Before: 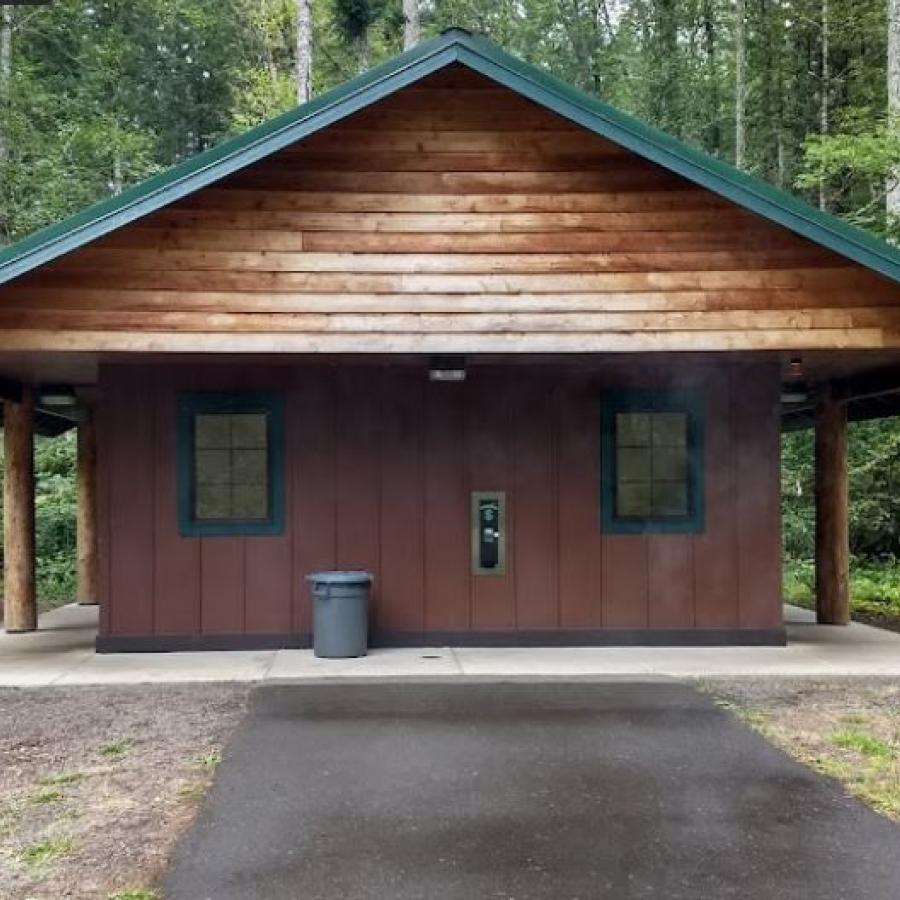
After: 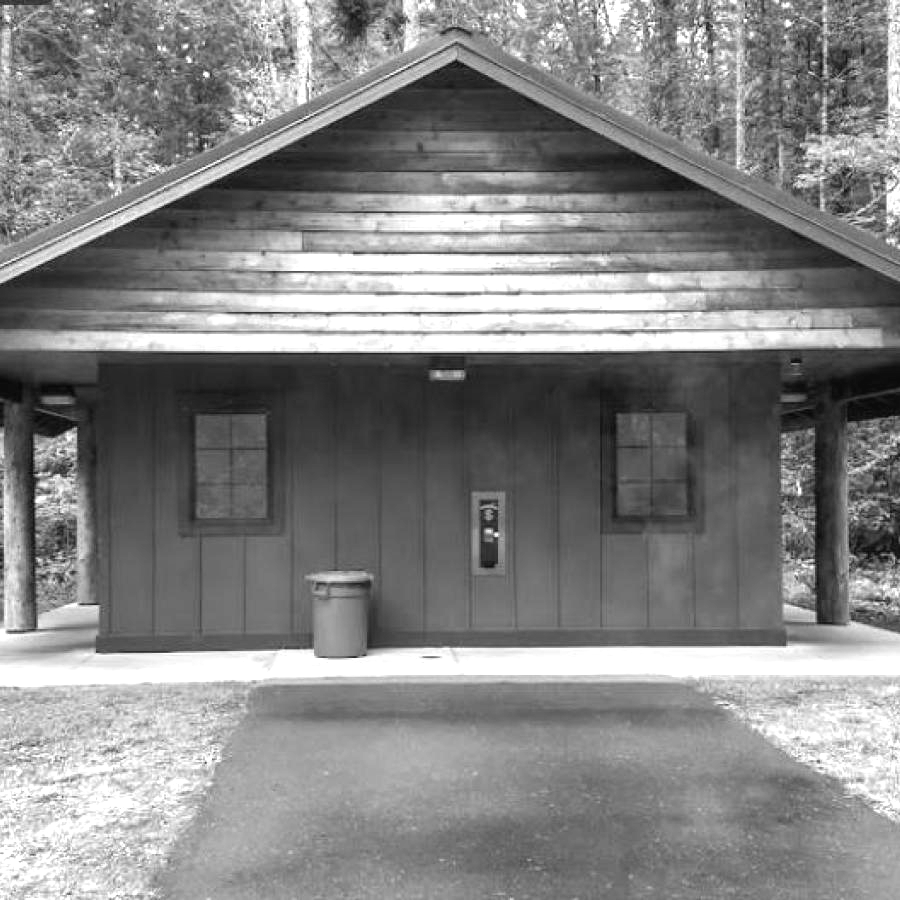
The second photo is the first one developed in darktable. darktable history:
exposure: black level correction 0, exposure 0.95 EV, compensate exposure bias true, compensate highlight preservation false
local contrast: detail 110%
monochrome: a 1.94, b -0.638
